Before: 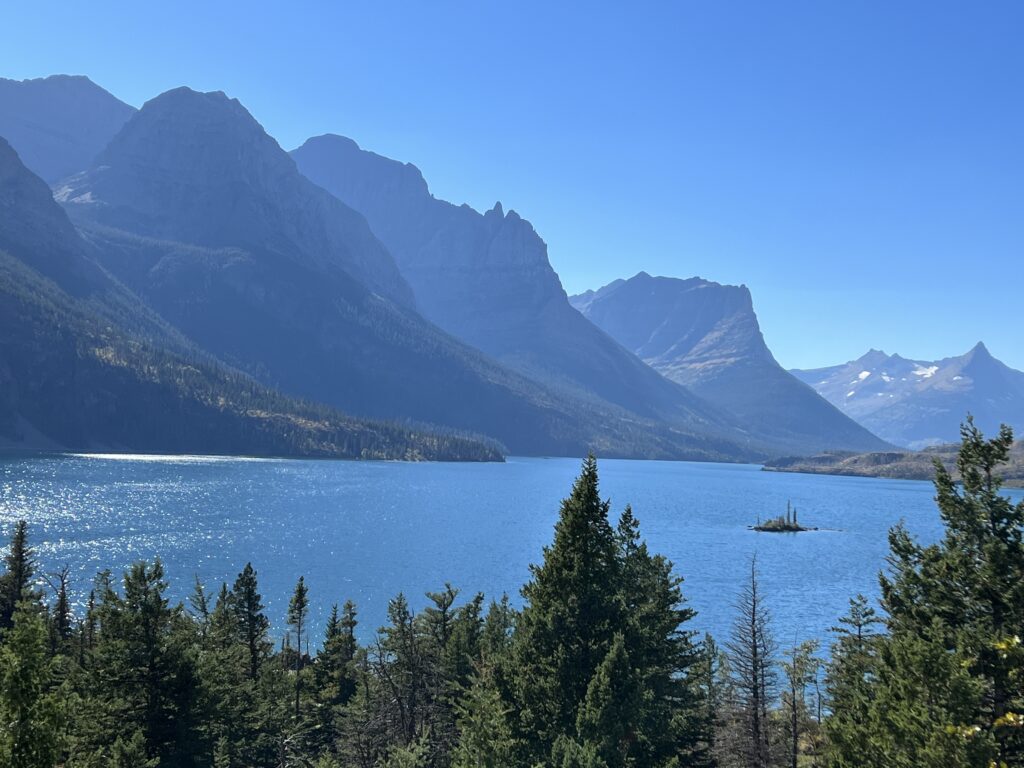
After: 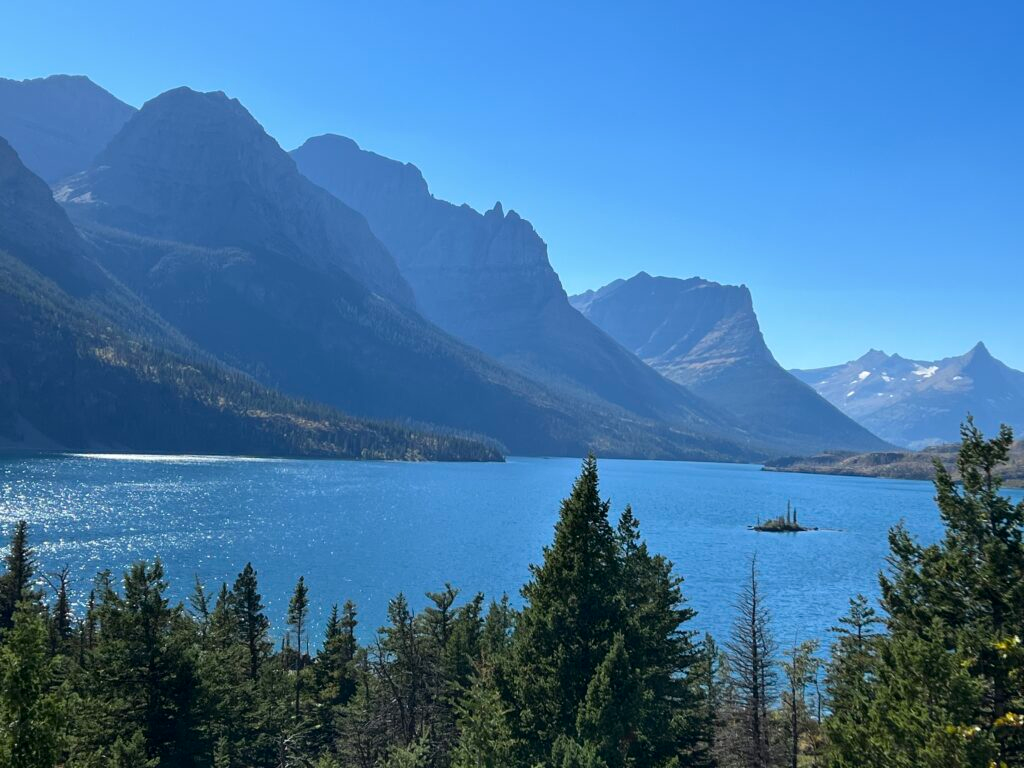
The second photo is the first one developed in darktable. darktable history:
contrast brightness saturation: contrast 0.034, brightness -0.041
